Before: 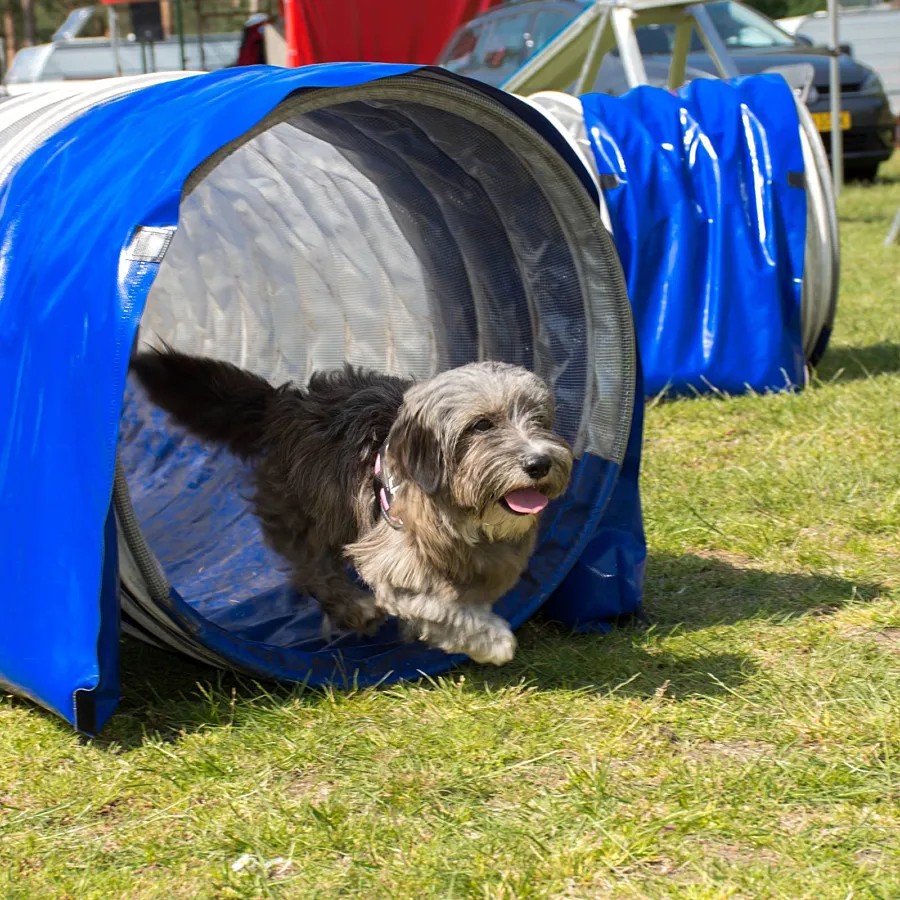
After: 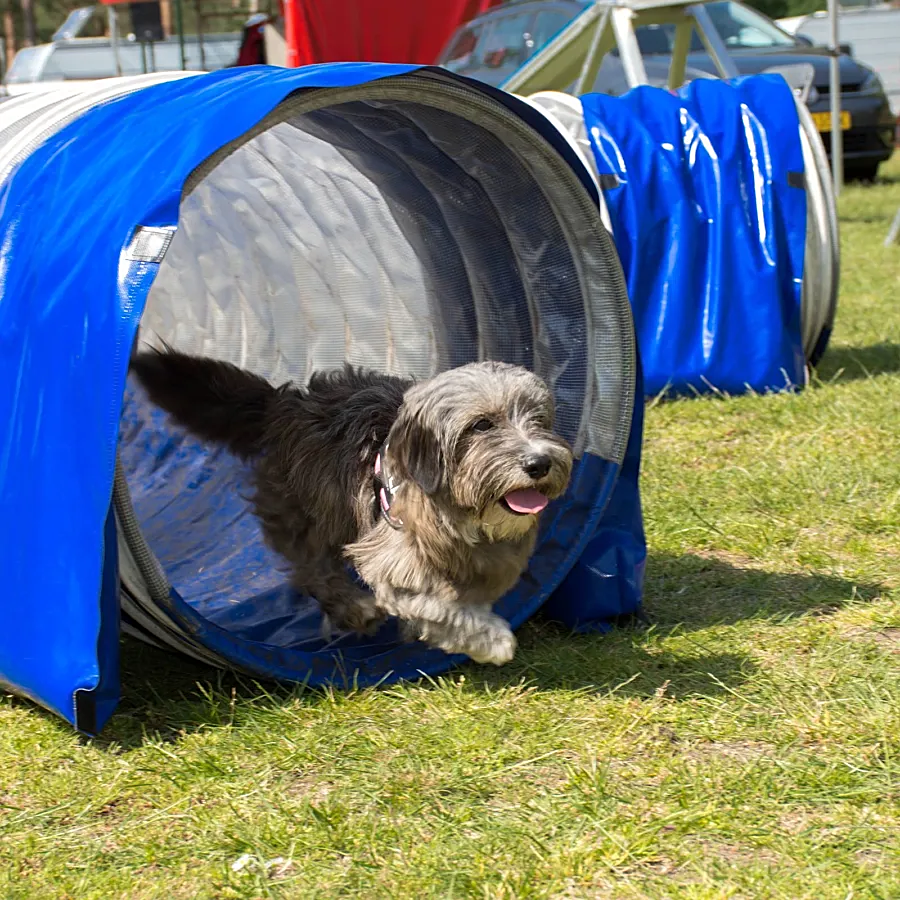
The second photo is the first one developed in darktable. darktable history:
tone equalizer: -7 EV 0.13 EV, smoothing diameter 25%, edges refinement/feathering 10, preserve details guided filter
sharpen: amount 0.2
